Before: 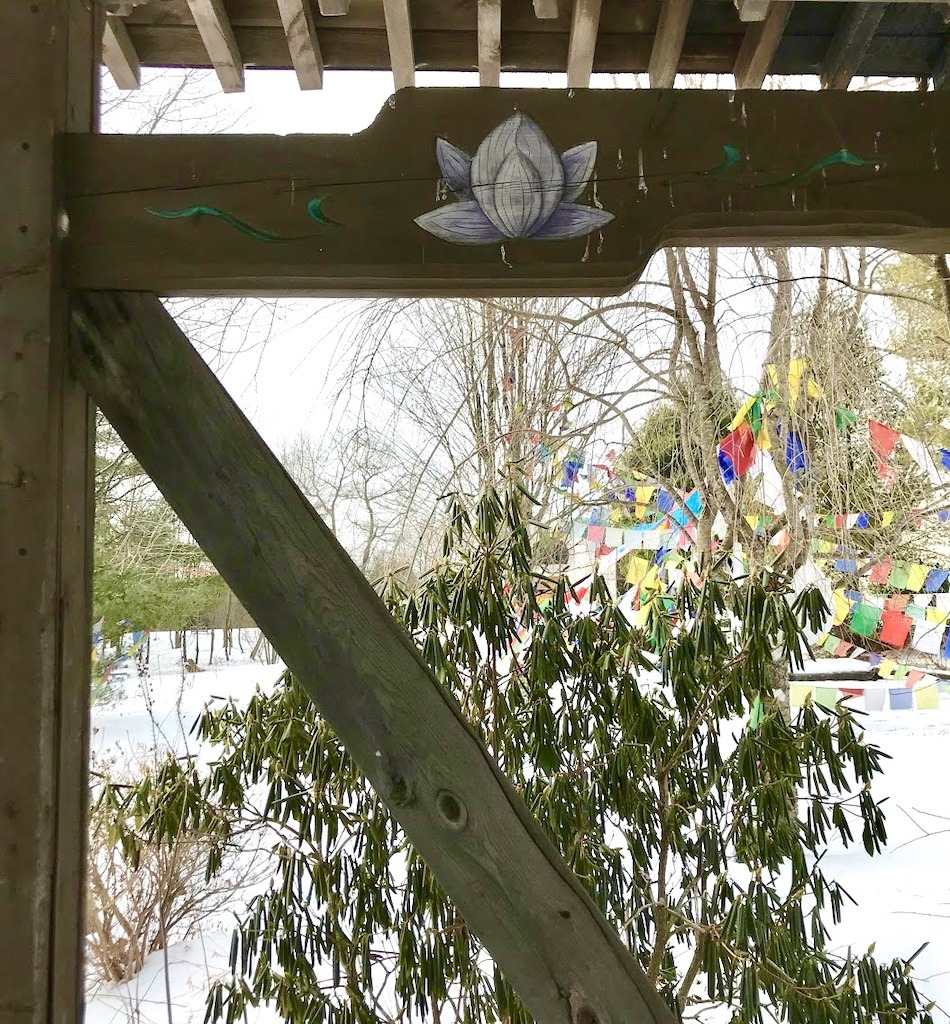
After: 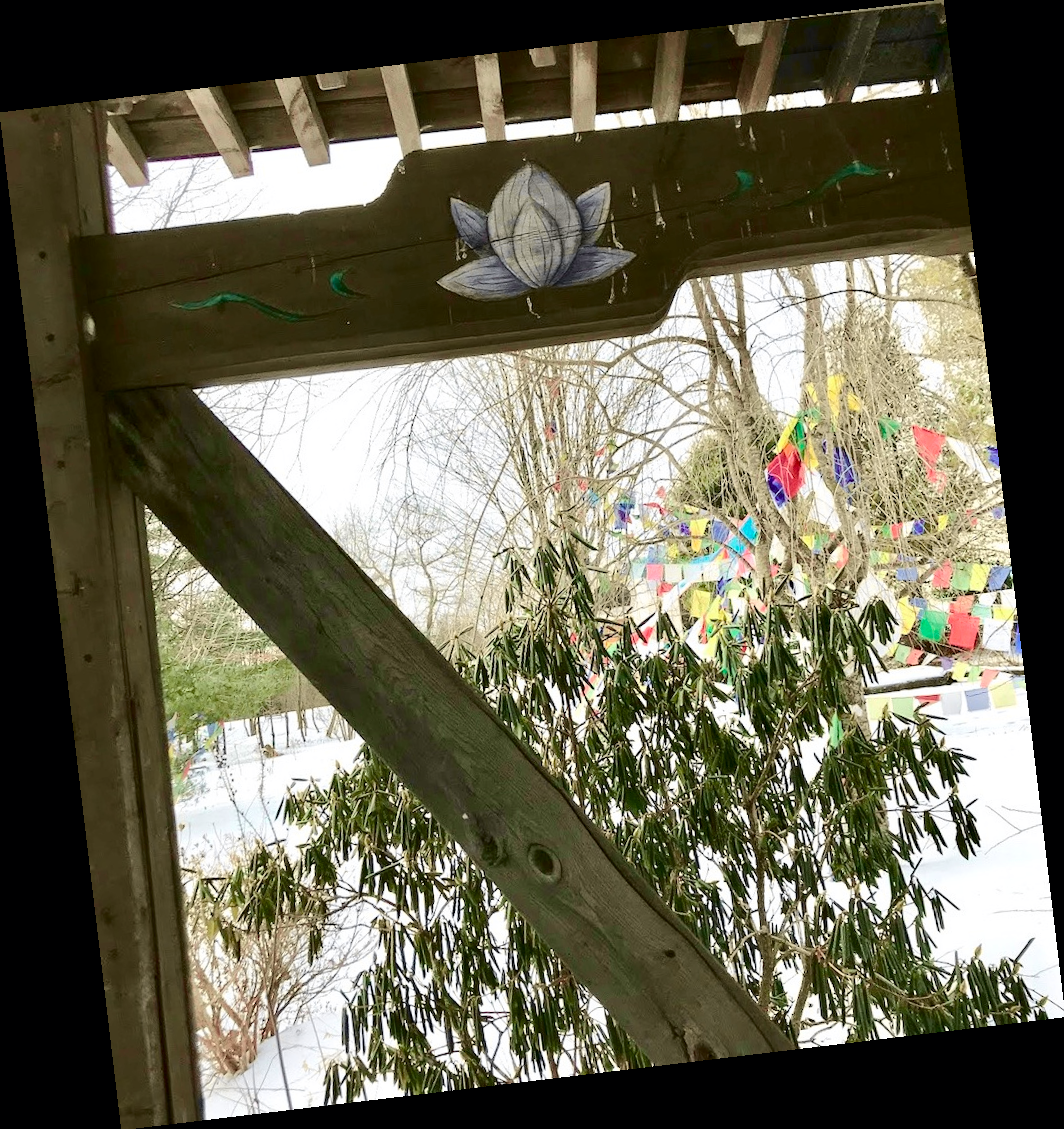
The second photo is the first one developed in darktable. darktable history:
rotate and perspective: rotation -6.83°, automatic cropping off
tone curve: curves: ch0 [(0.003, 0) (0.066, 0.031) (0.163, 0.112) (0.264, 0.238) (0.395, 0.408) (0.517, 0.56) (0.684, 0.734) (0.791, 0.814) (1, 1)]; ch1 [(0, 0) (0.164, 0.115) (0.337, 0.332) (0.39, 0.398) (0.464, 0.461) (0.501, 0.5) (0.507, 0.5) (0.534, 0.532) (0.577, 0.59) (0.652, 0.681) (0.733, 0.749) (0.811, 0.796) (1, 1)]; ch2 [(0, 0) (0.337, 0.382) (0.464, 0.476) (0.501, 0.5) (0.527, 0.54) (0.551, 0.565) (0.6, 0.59) (0.687, 0.675) (1, 1)], color space Lab, independent channels, preserve colors none
